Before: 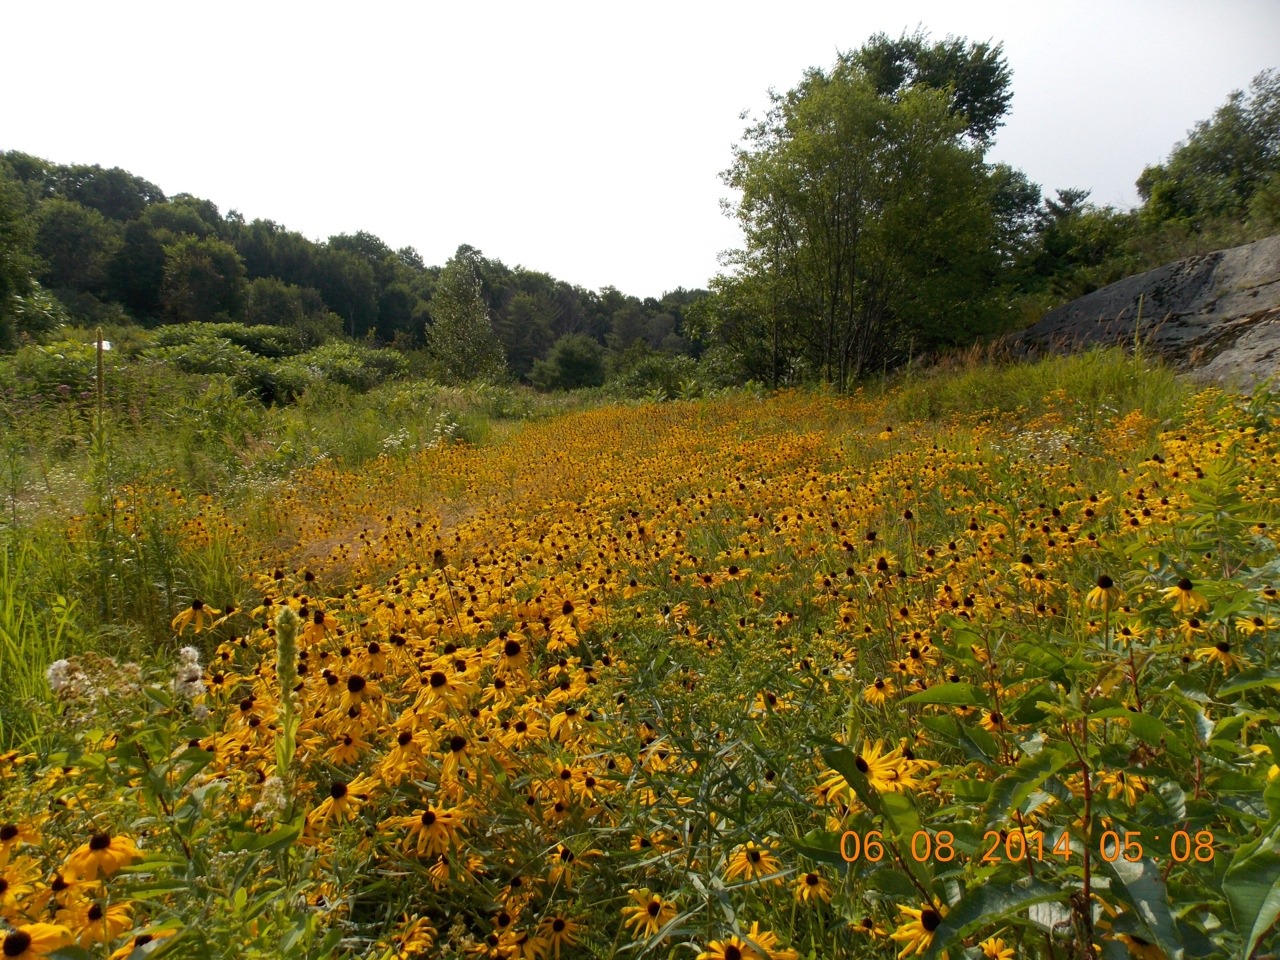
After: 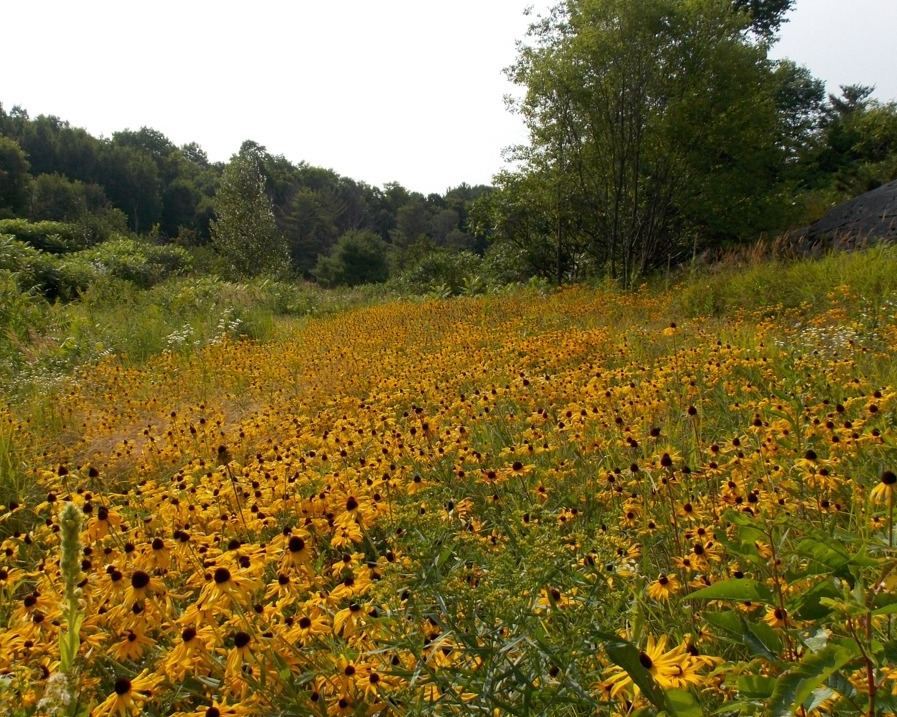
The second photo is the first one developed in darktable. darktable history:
crop and rotate: left 16.917%, top 10.851%, right 12.948%, bottom 14.43%
